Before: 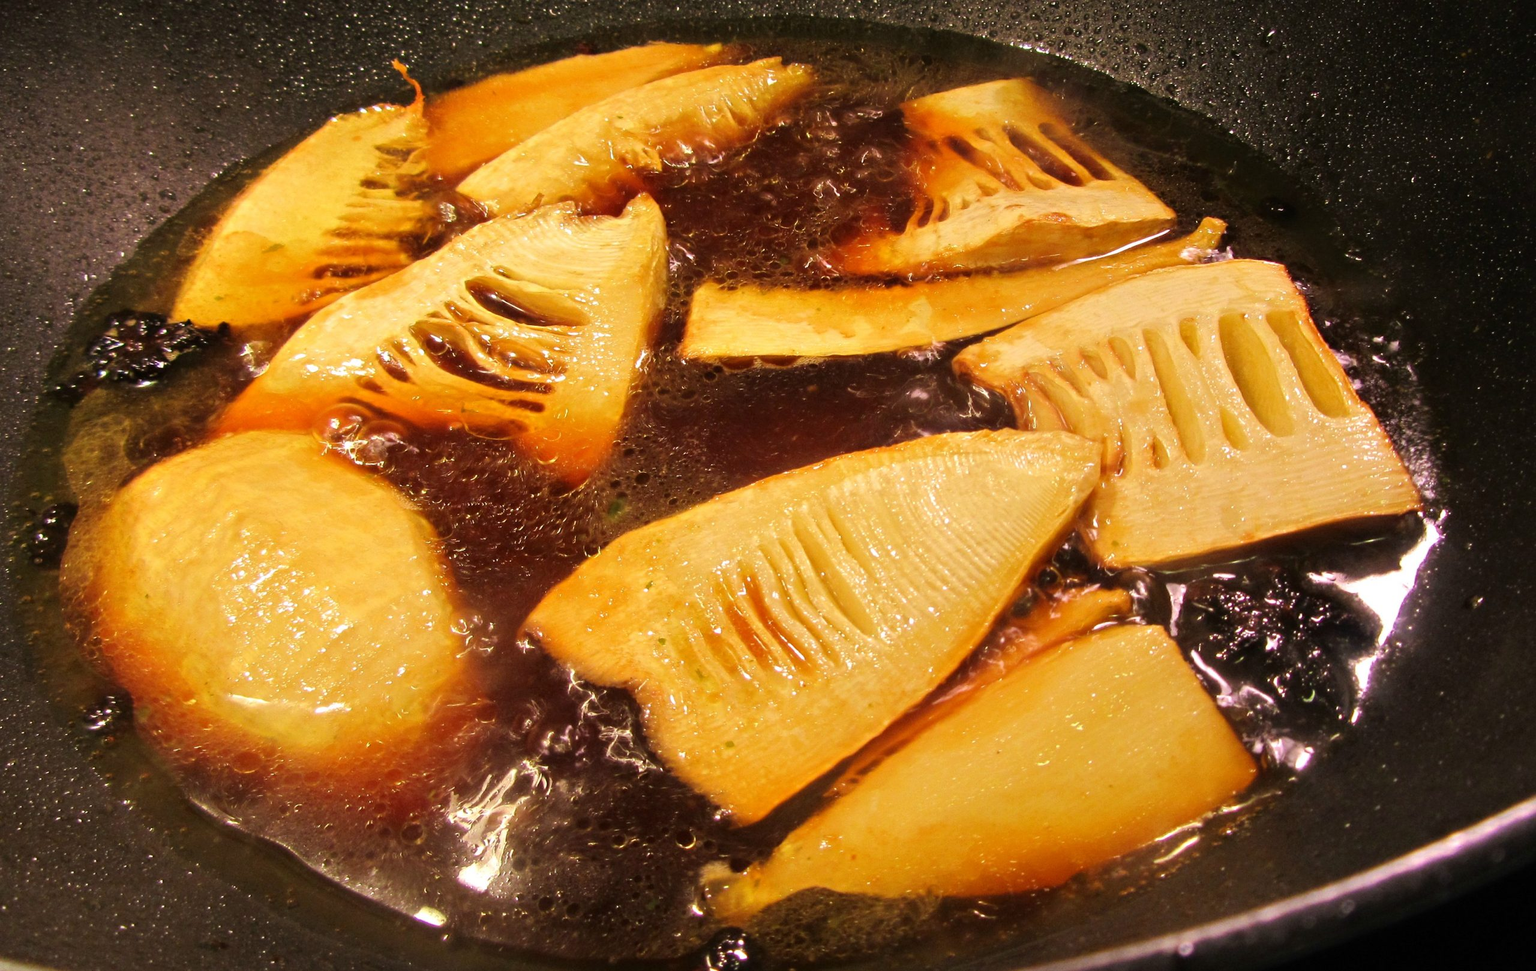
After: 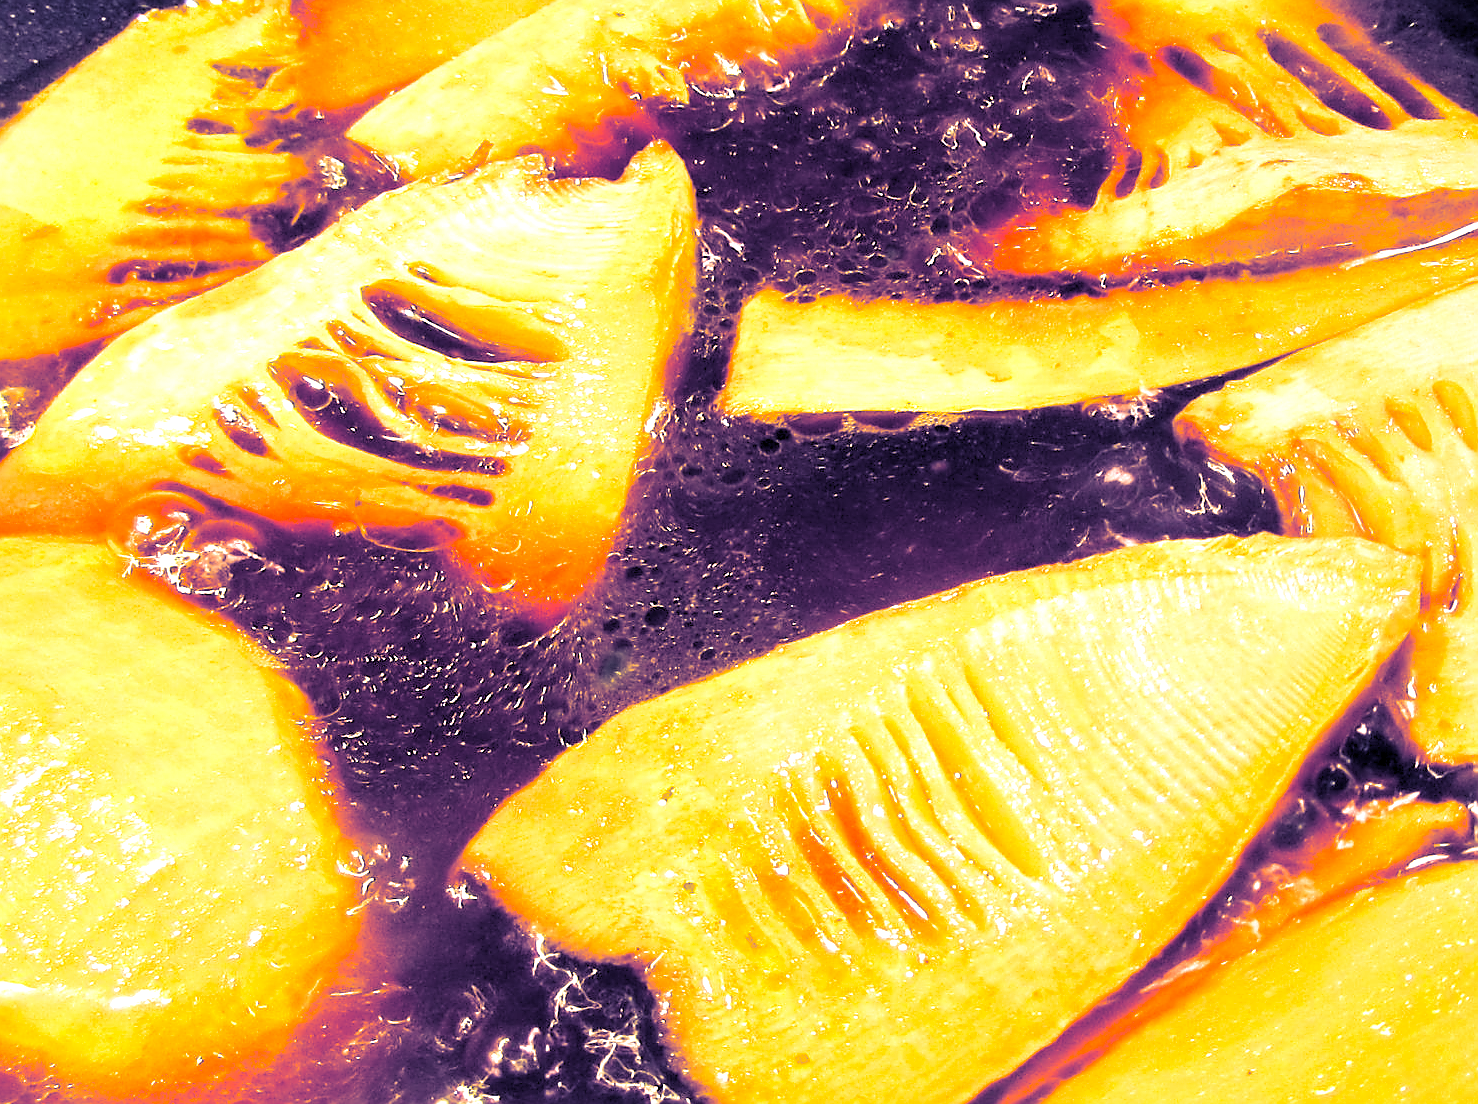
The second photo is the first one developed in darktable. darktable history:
crop: left 16.202%, top 11.208%, right 26.045%, bottom 20.557%
split-toning: shadows › hue 242.67°, shadows › saturation 0.733, highlights › hue 45.33°, highlights › saturation 0.667, balance -53.304, compress 21.15%
sharpen: radius 1.4, amount 1.25, threshold 0.7
tone equalizer: on, module defaults
exposure: exposure 0.6 EV, compensate highlight preservation false
white balance: red 0.98, blue 1.034
contrast brightness saturation: contrast 0.07, brightness 0.08, saturation 0.18
rgb levels: levels [[0.01, 0.419, 0.839], [0, 0.5, 1], [0, 0.5, 1]]
